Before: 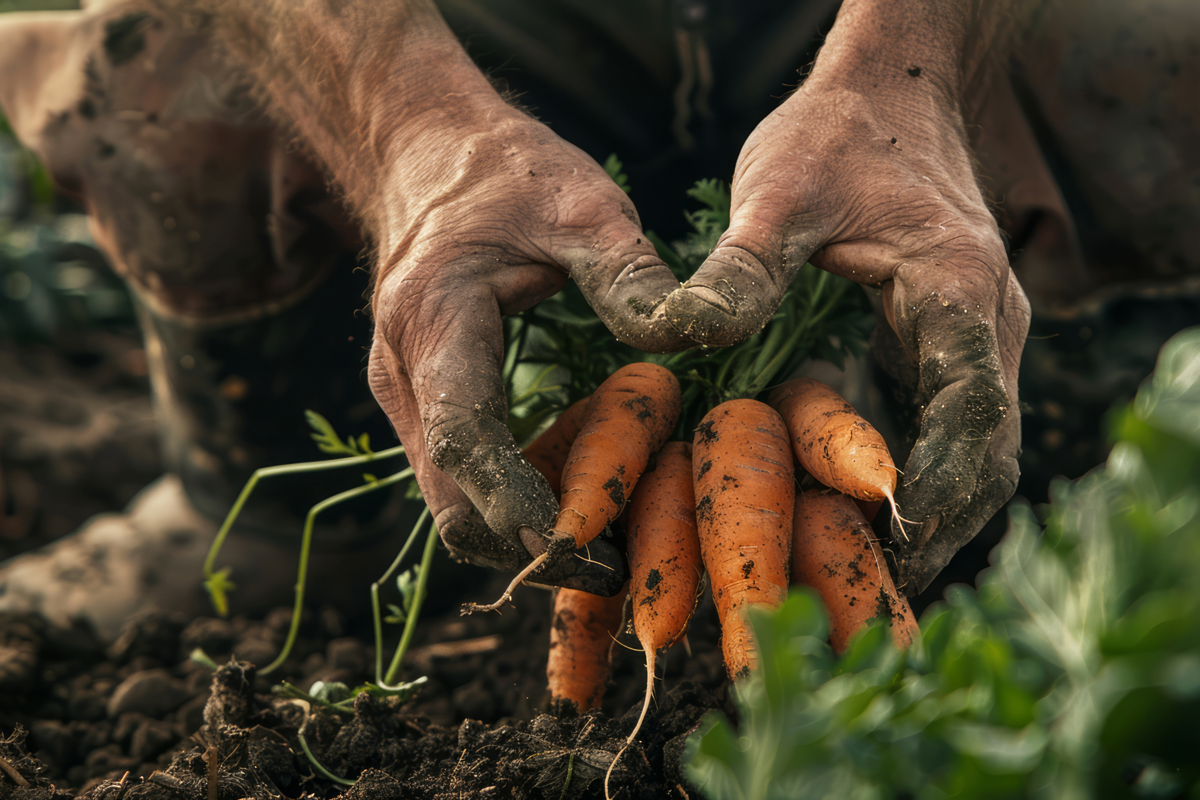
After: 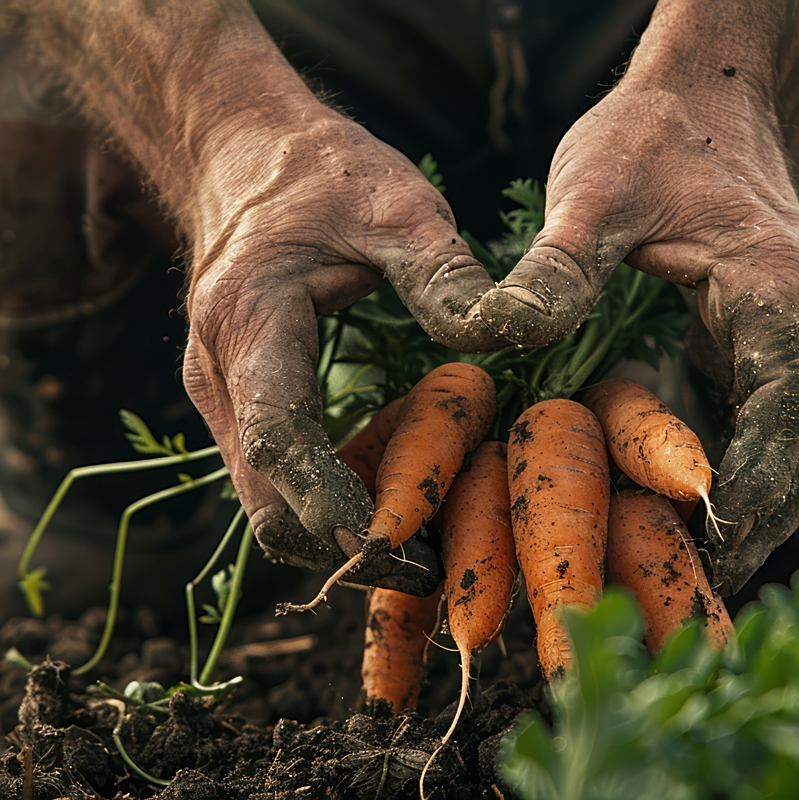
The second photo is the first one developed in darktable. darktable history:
crop: left 15.419%, right 17.914%
sharpen: on, module defaults
